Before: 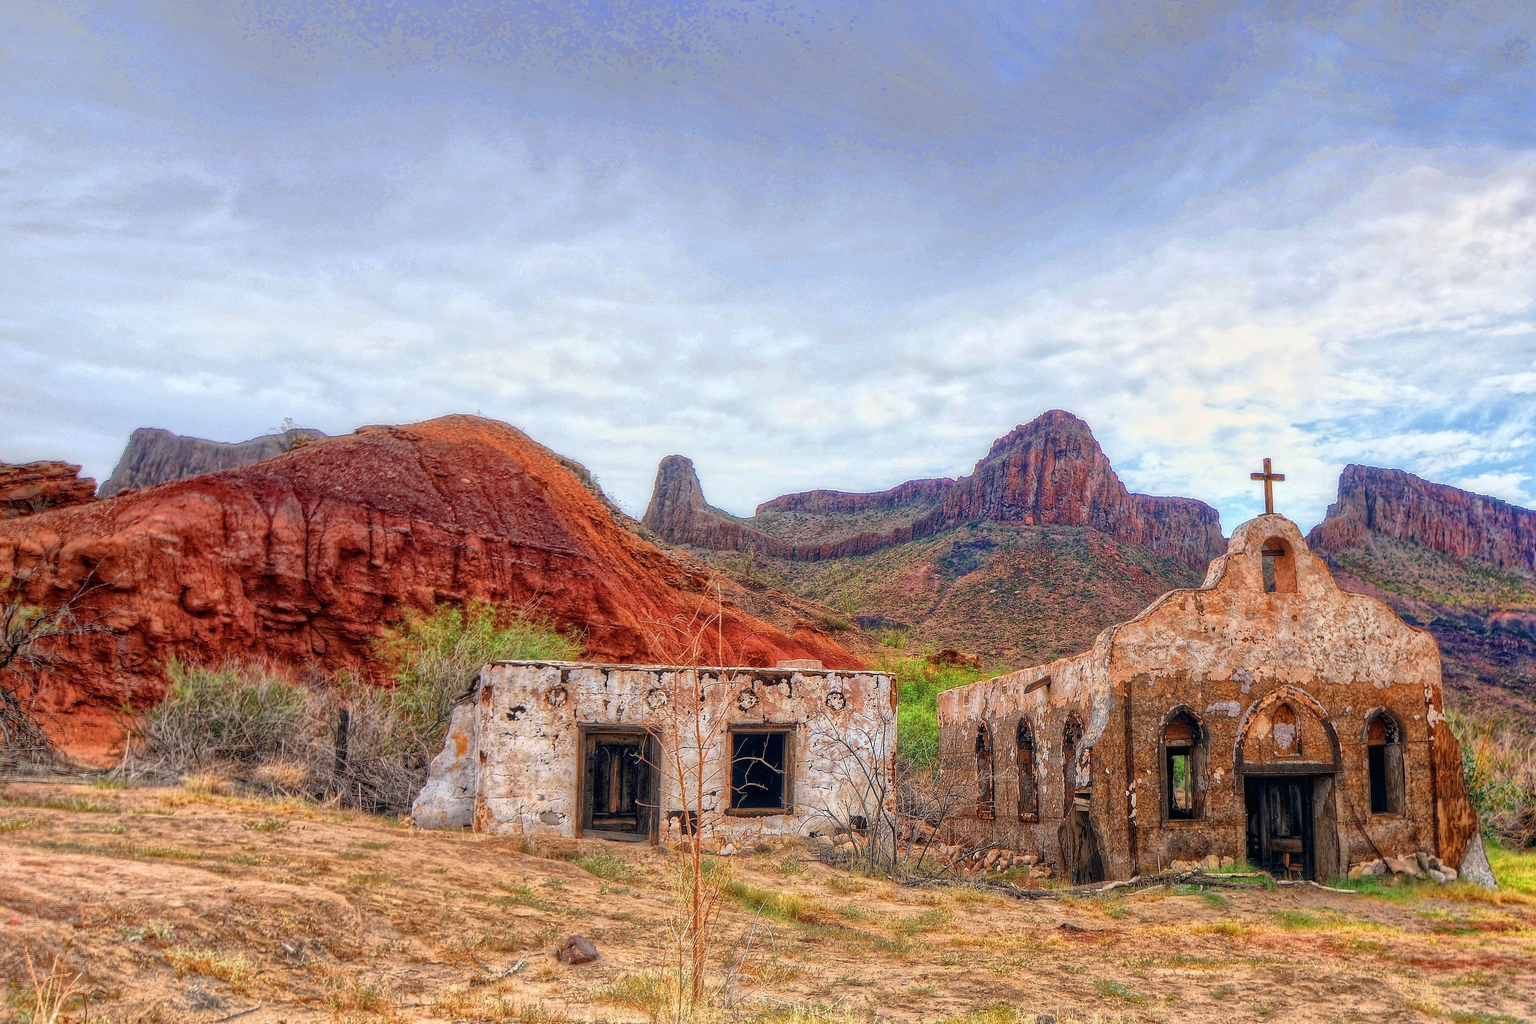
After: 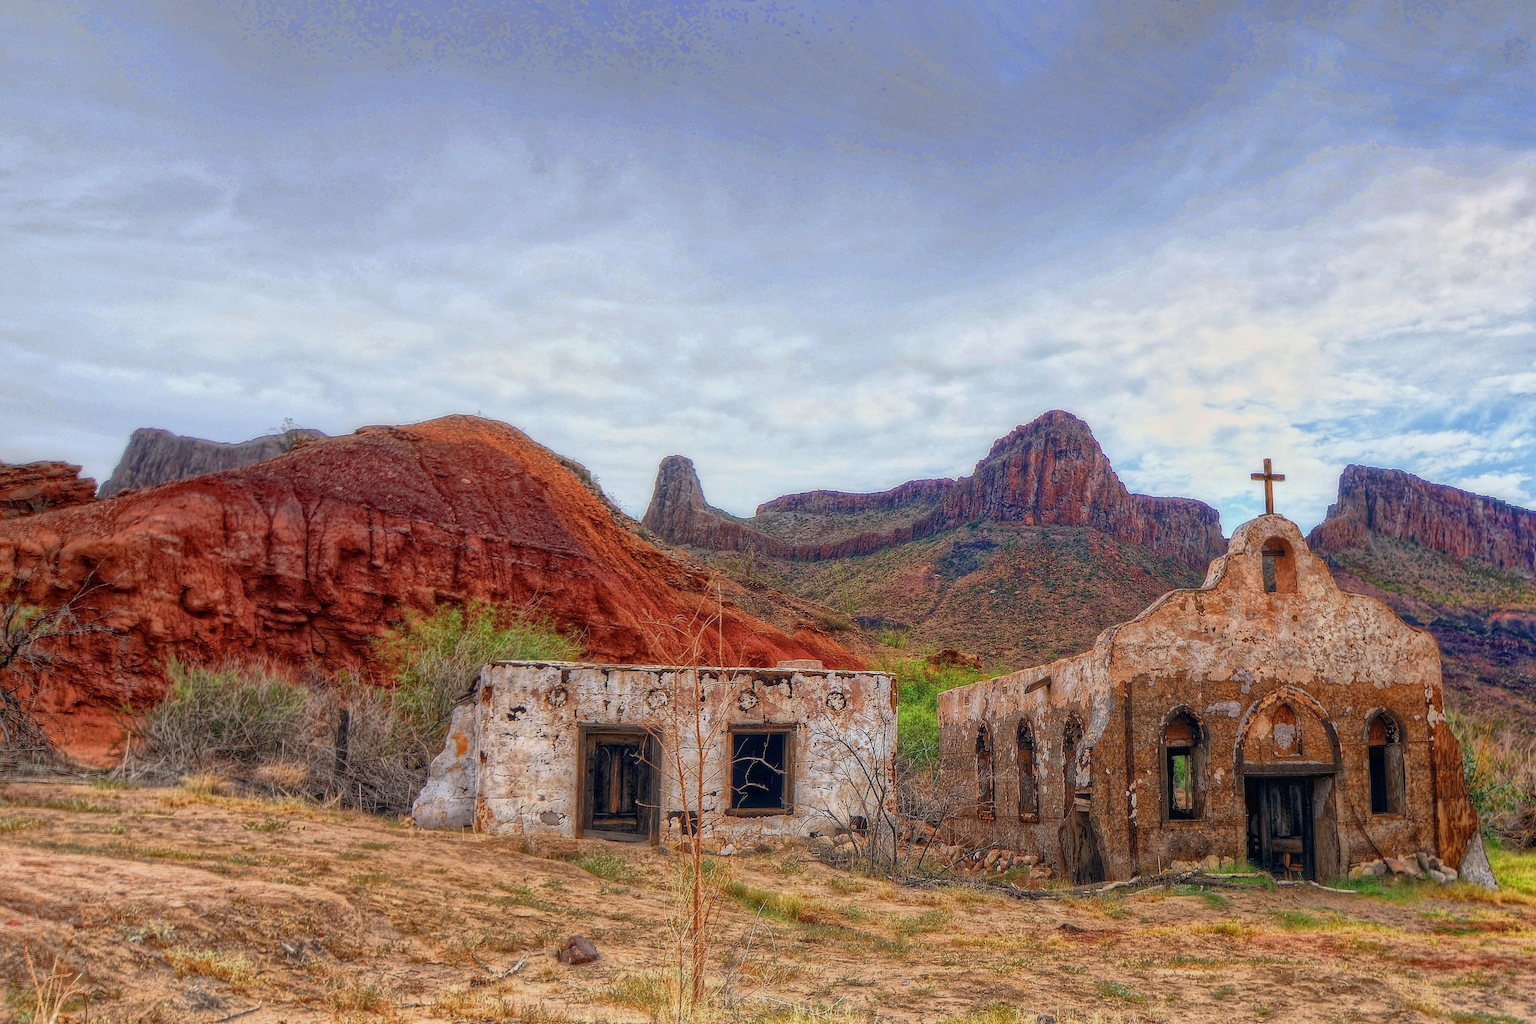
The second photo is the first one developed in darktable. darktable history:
tone equalizer: -8 EV 0.288 EV, -7 EV 0.378 EV, -6 EV 0.384 EV, -5 EV 0.272 EV, -3 EV -0.251 EV, -2 EV -0.441 EV, -1 EV -0.438 EV, +0 EV -0.231 EV, smoothing 1
